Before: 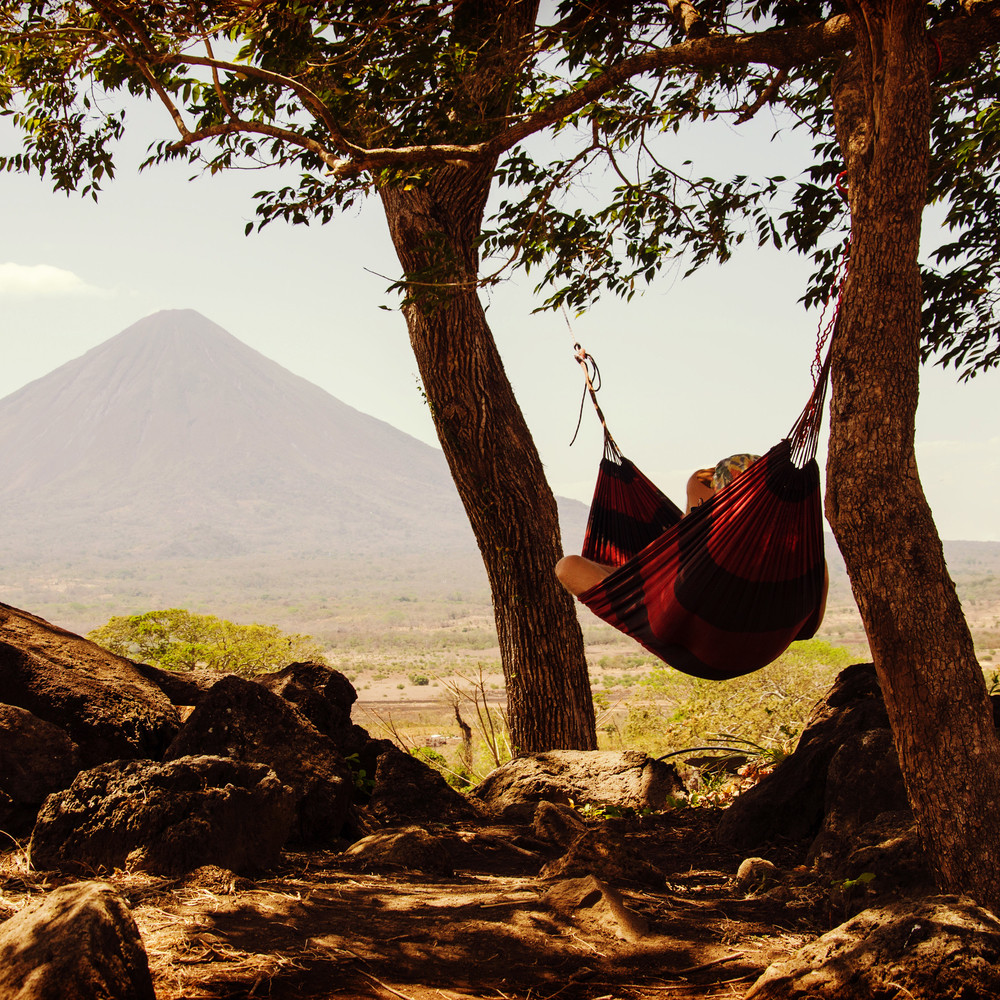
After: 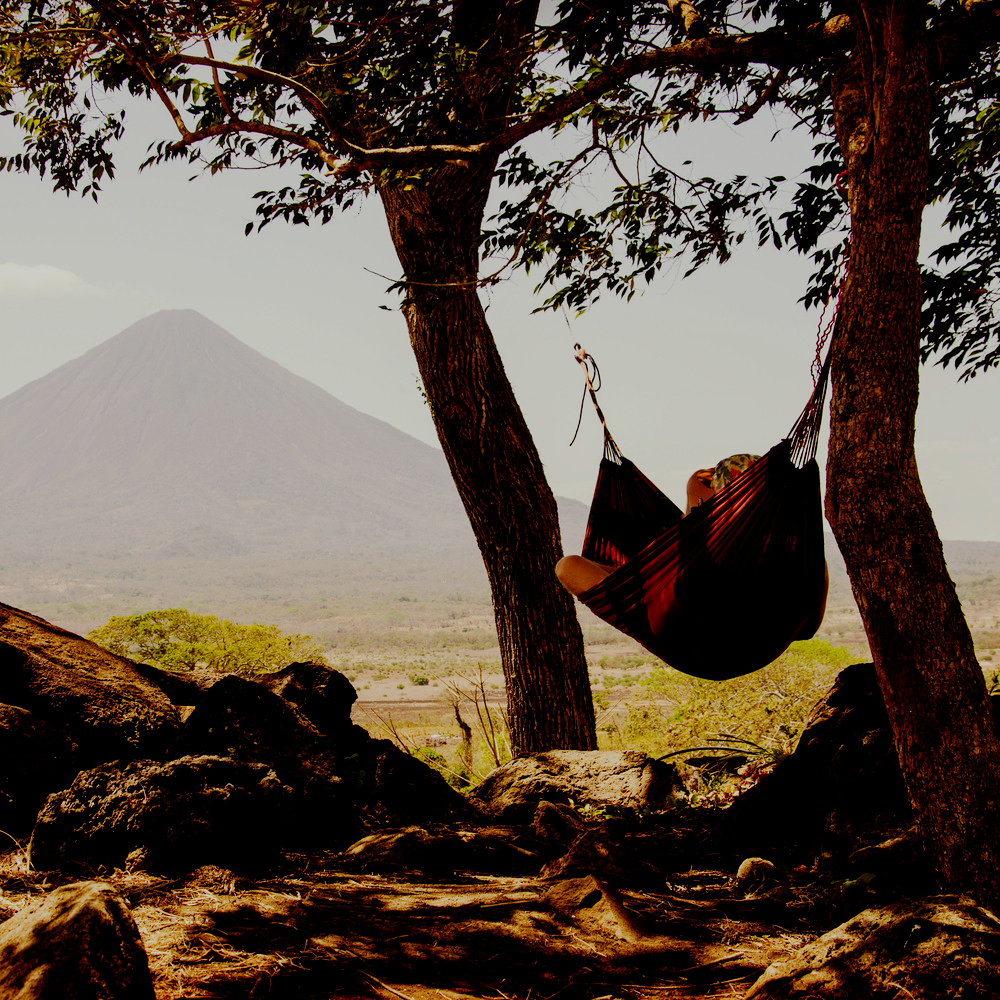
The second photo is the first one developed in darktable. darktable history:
levels: levels [0, 0.476, 0.951]
filmic rgb: middle gray luminance 29%, black relative exposure -10.3 EV, white relative exposure 5.5 EV, threshold 6 EV, target black luminance 0%, hardness 3.95, latitude 2.04%, contrast 1.132, highlights saturation mix 5%, shadows ↔ highlights balance 15.11%, preserve chrominance no, color science v3 (2019), use custom middle-gray values true, iterations of high-quality reconstruction 0, enable highlight reconstruction true
